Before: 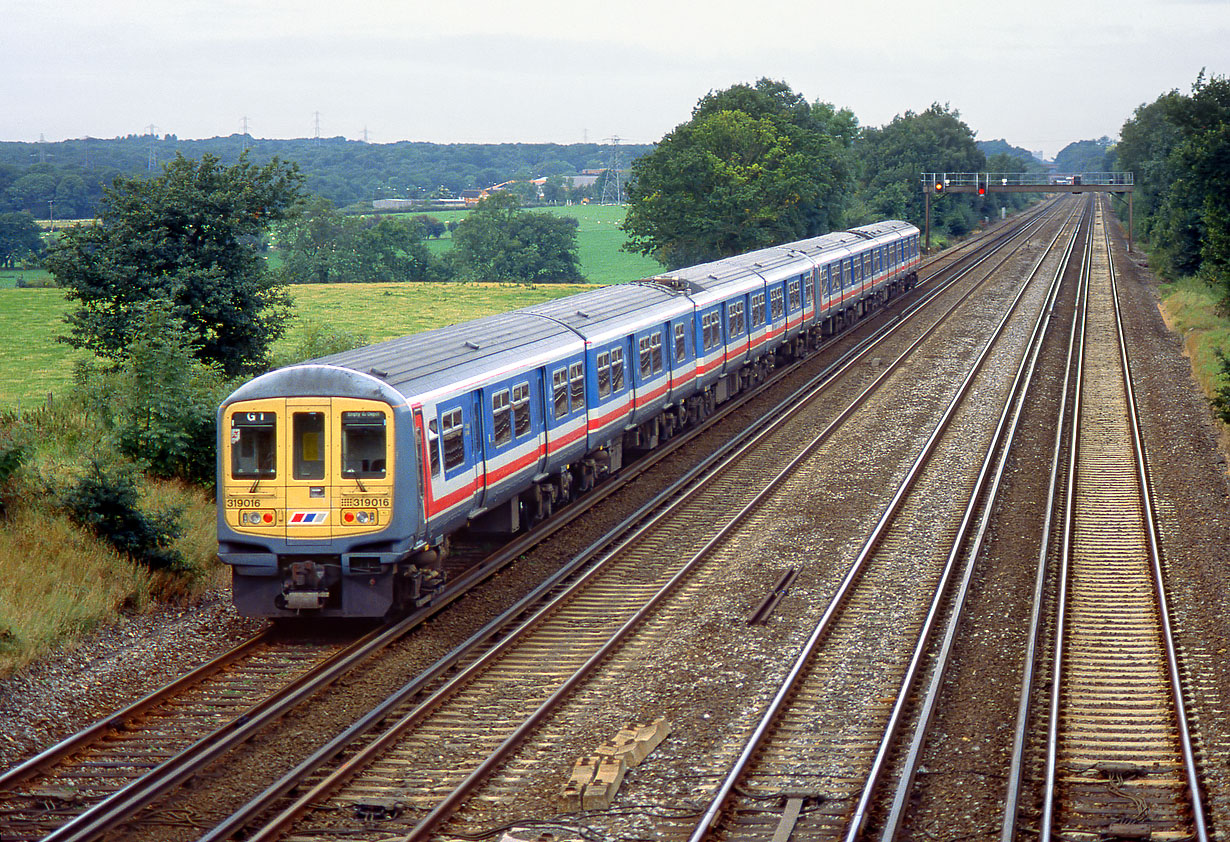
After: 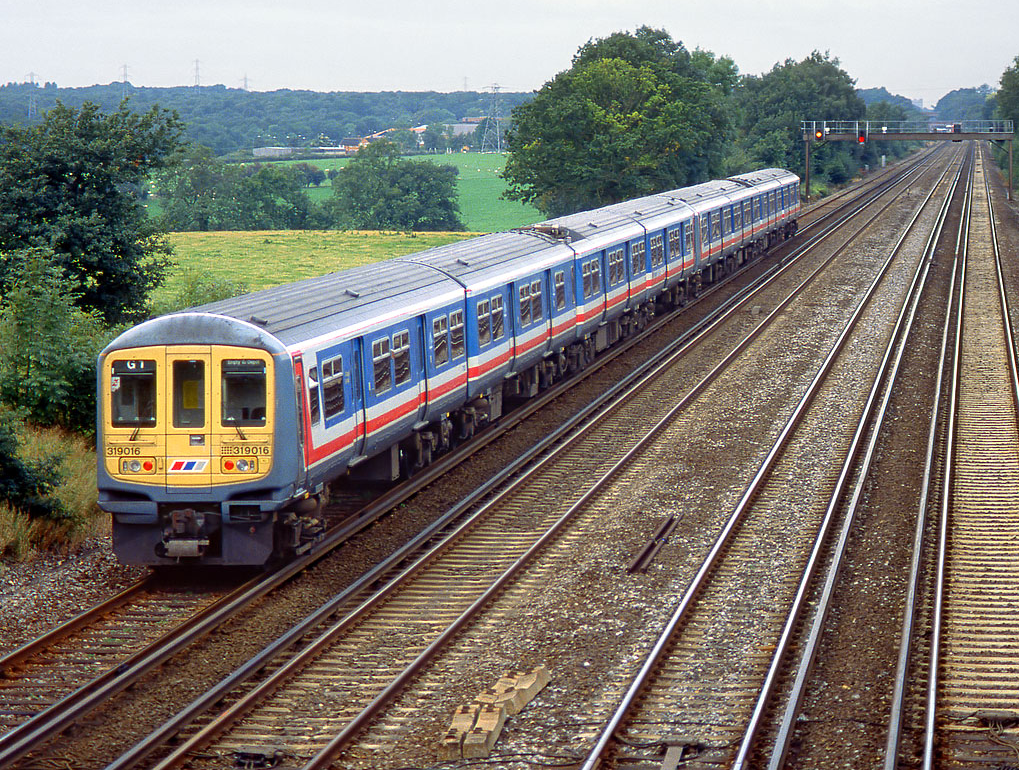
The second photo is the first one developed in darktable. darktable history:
tone equalizer: on, module defaults
crop: left 9.807%, top 6.259%, right 7.334%, bottom 2.177%
